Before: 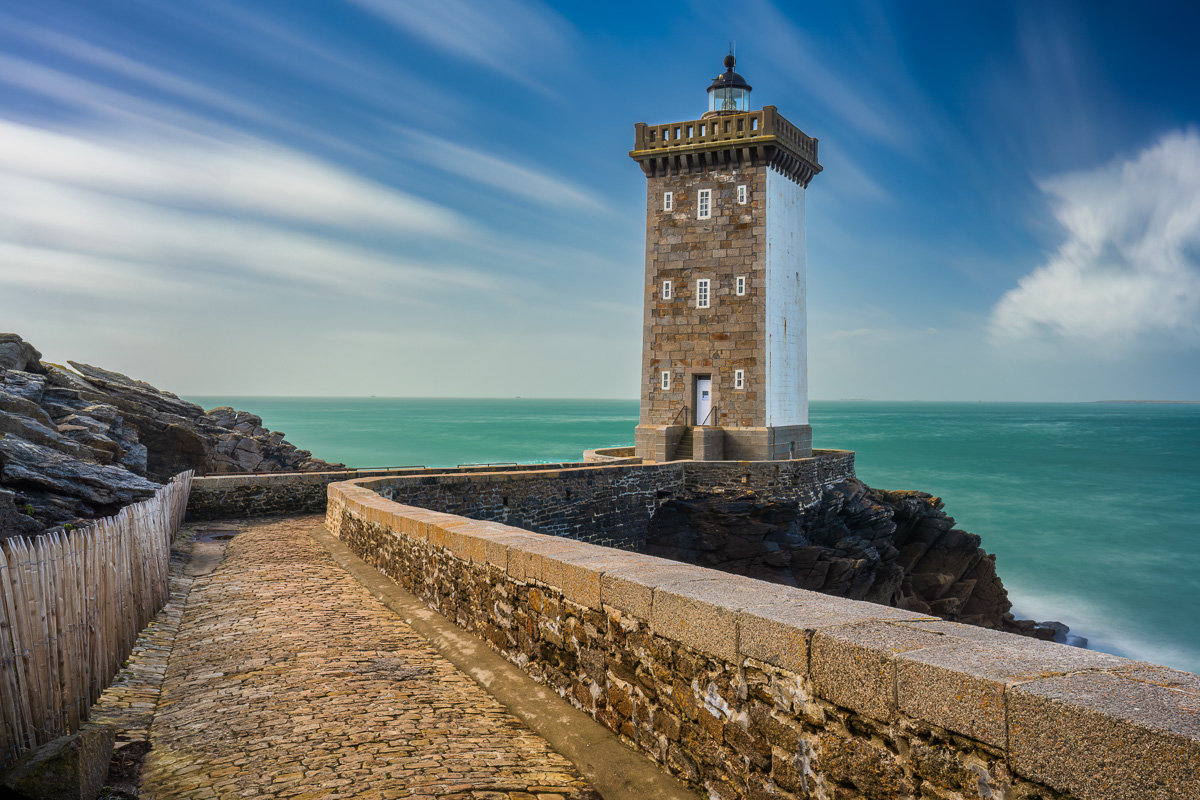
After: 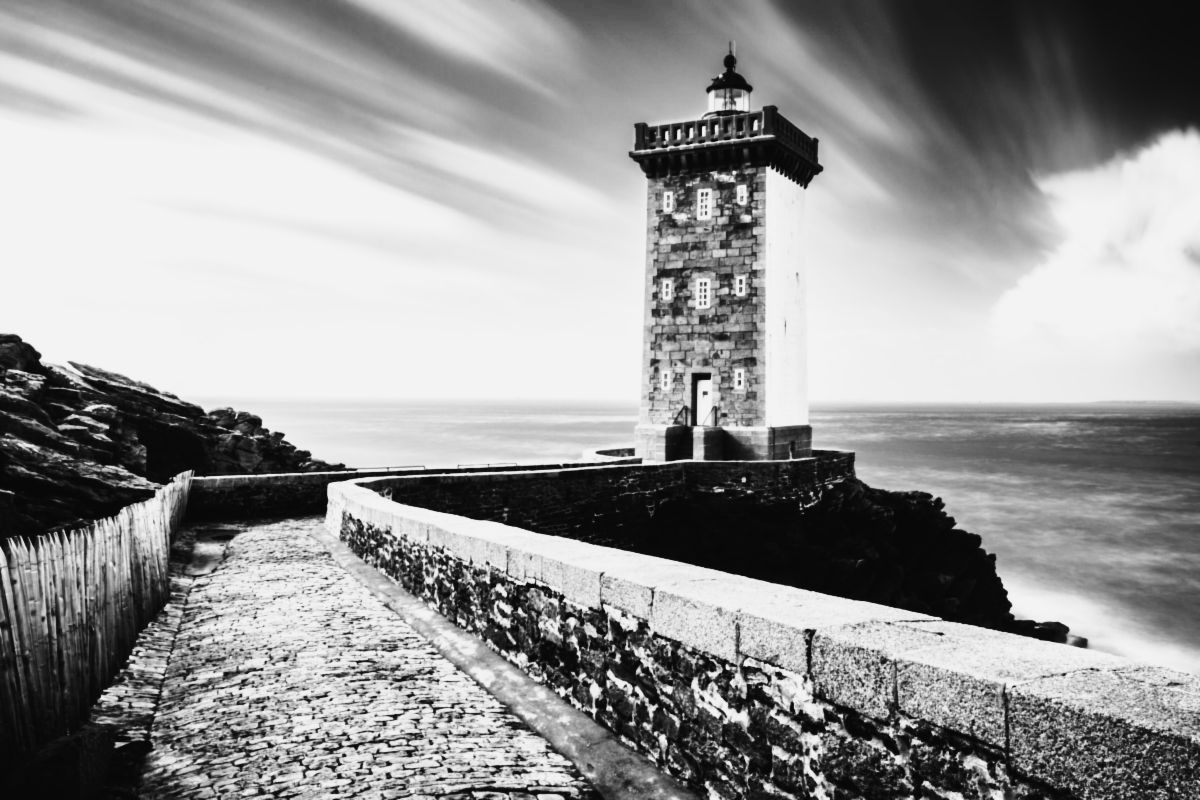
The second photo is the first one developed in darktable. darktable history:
lowpass: radius 0.76, contrast 1.56, saturation 0, unbound 0
exposure: black level correction 0, exposure 1.1 EV, compensate exposure bias true, compensate highlight preservation false
color balance: contrast -0.5%
contrast brightness saturation: contrast -0.03, brightness -0.59, saturation -1
monochrome: on, module defaults
tone curve: curves: ch0 [(0.003, 0.023) (0.071, 0.052) (0.236, 0.197) (0.466, 0.557) (0.625, 0.761) (0.783, 0.9) (0.994, 0.968)]; ch1 [(0, 0) (0.262, 0.227) (0.417, 0.386) (0.469, 0.467) (0.502, 0.498) (0.528, 0.53) (0.573, 0.579) (0.605, 0.621) (0.644, 0.671) (0.686, 0.728) (0.994, 0.987)]; ch2 [(0, 0) (0.262, 0.188) (0.385, 0.353) (0.427, 0.424) (0.495, 0.493) (0.515, 0.54) (0.547, 0.561) (0.589, 0.613) (0.644, 0.748) (1, 1)], color space Lab, independent channels, preserve colors none
color correction: highlights a* 7.34, highlights b* 4.37
